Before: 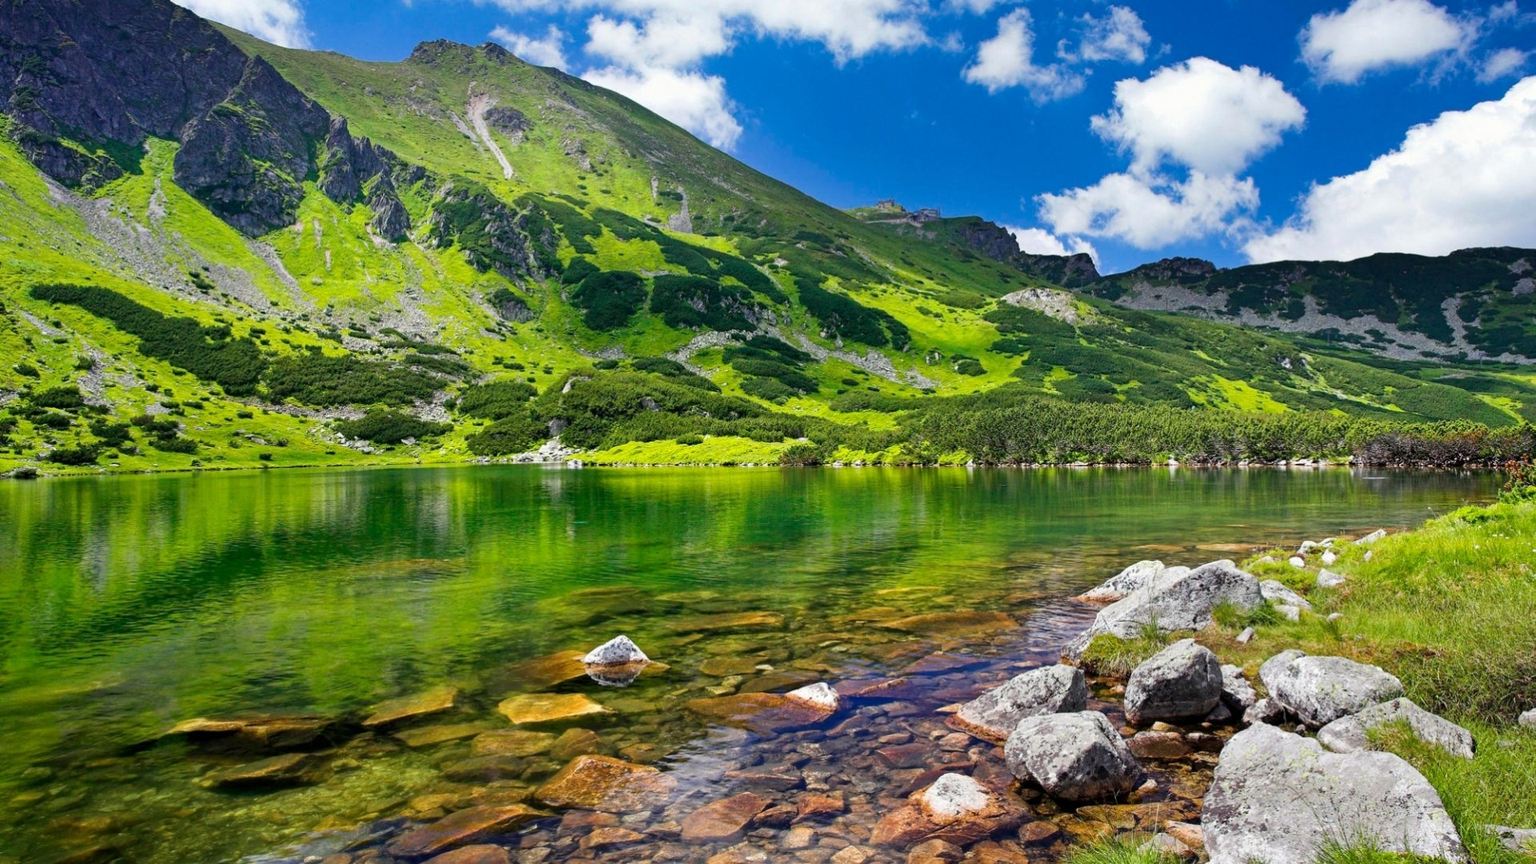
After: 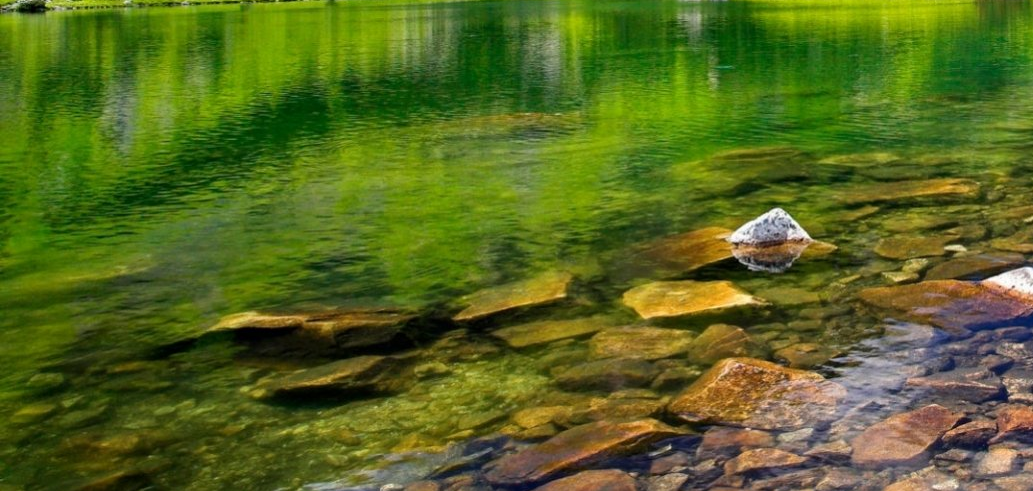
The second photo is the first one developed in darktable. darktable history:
crop and rotate: top 54.369%, right 46.182%, bottom 0.106%
sharpen: radius 2.927, amount 0.855, threshold 47.094
